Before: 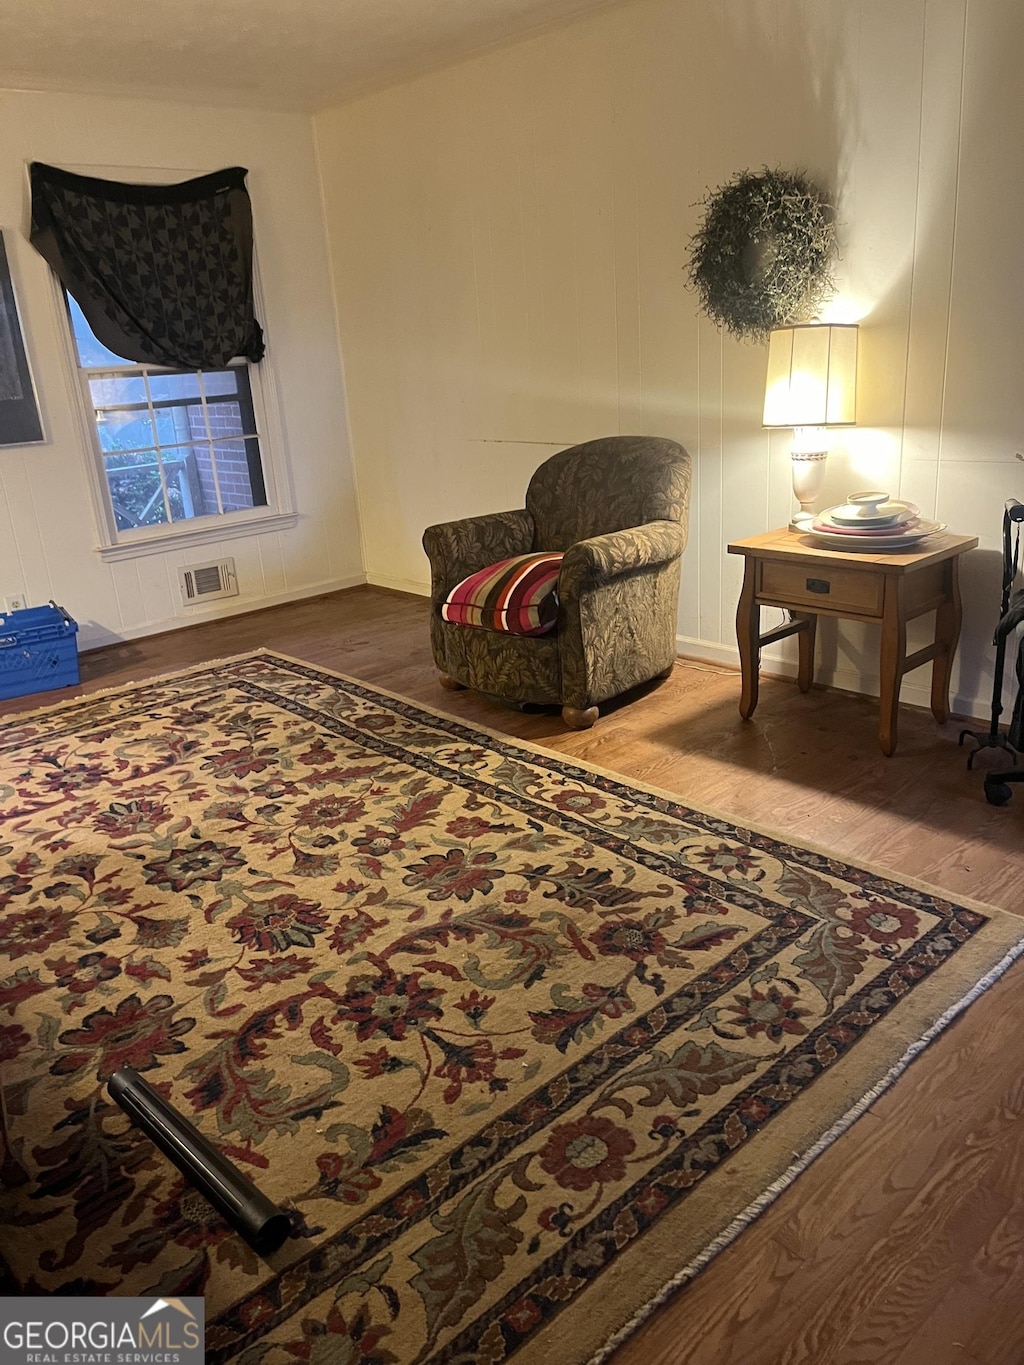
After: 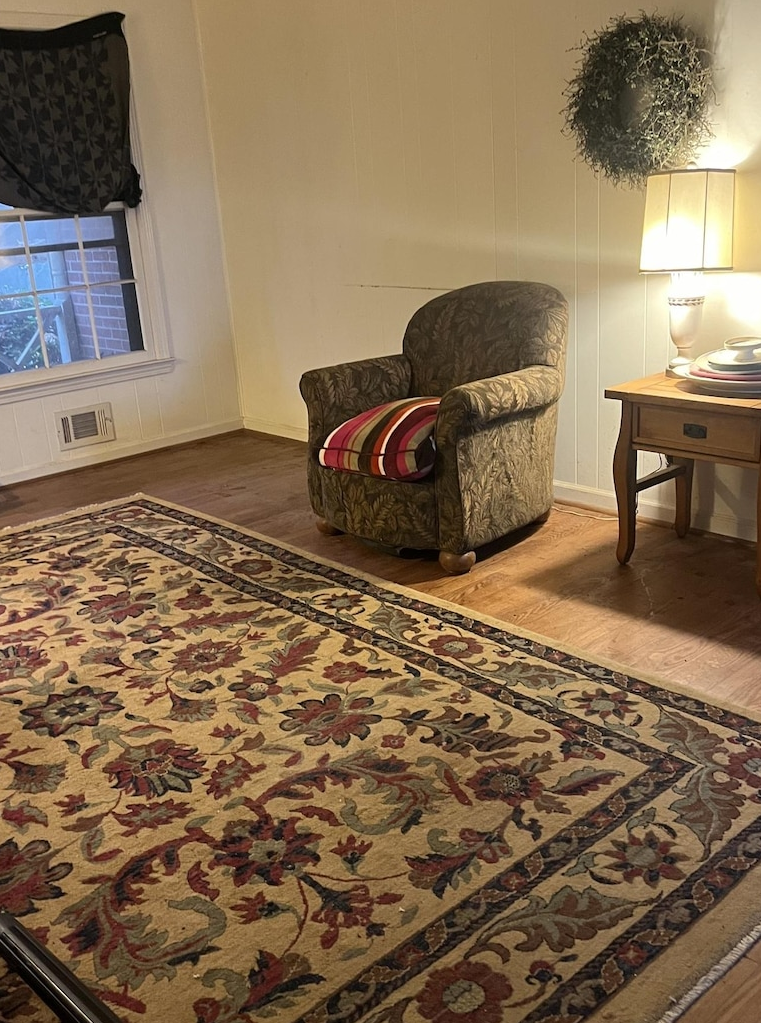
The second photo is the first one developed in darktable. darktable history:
crop and rotate: left 12.07%, top 11.365%, right 13.55%, bottom 13.655%
